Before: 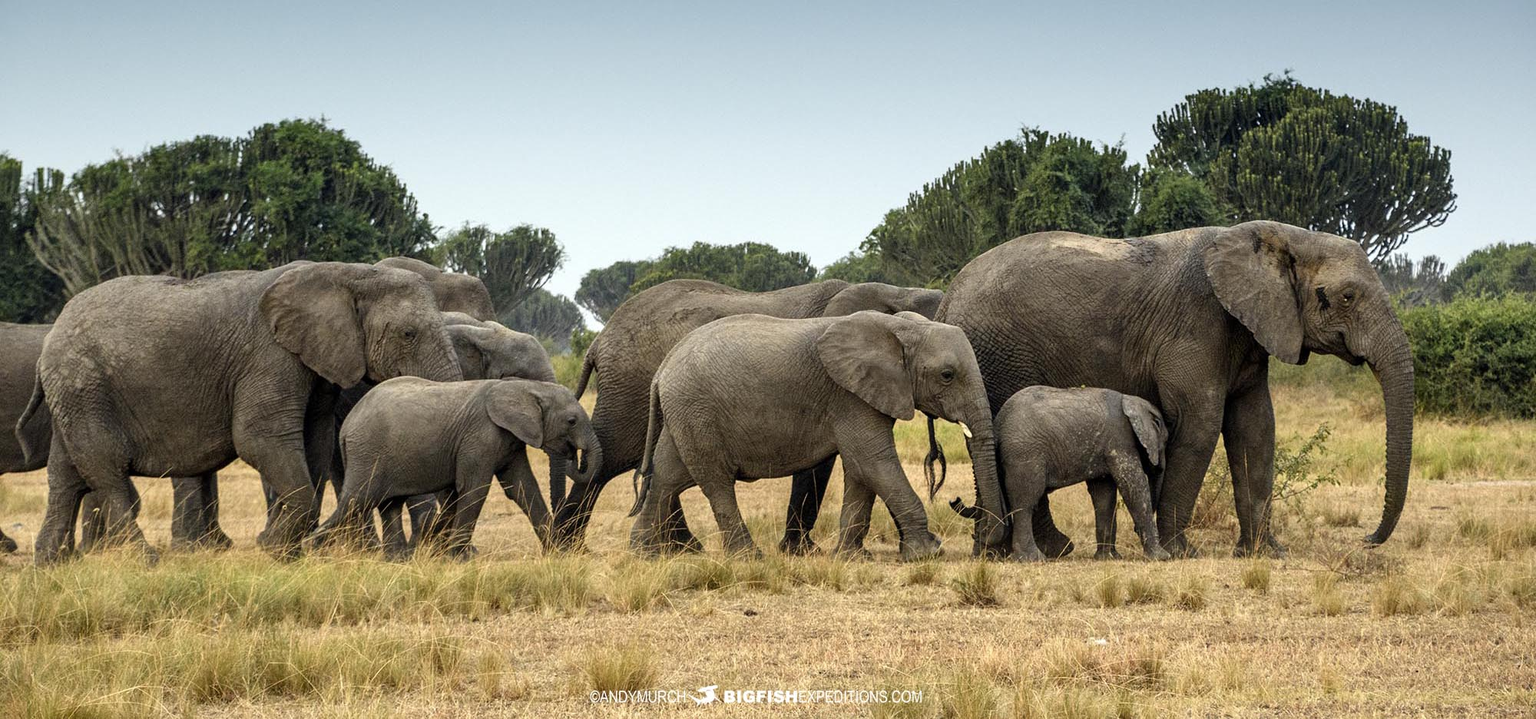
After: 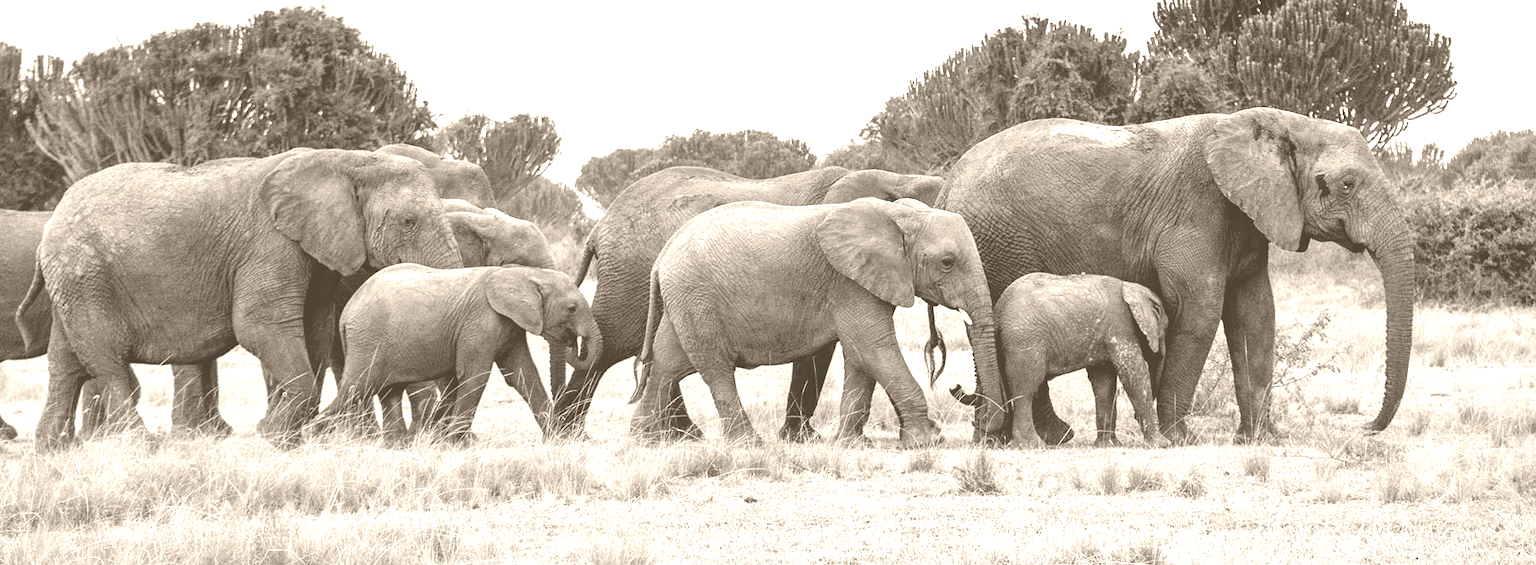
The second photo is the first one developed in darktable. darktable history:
colorize: hue 34.49°, saturation 35.33%, source mix 100%, version 1
crop and rotate: top 15.774%, bottom 5.506%
color balance: output saturation 110%
